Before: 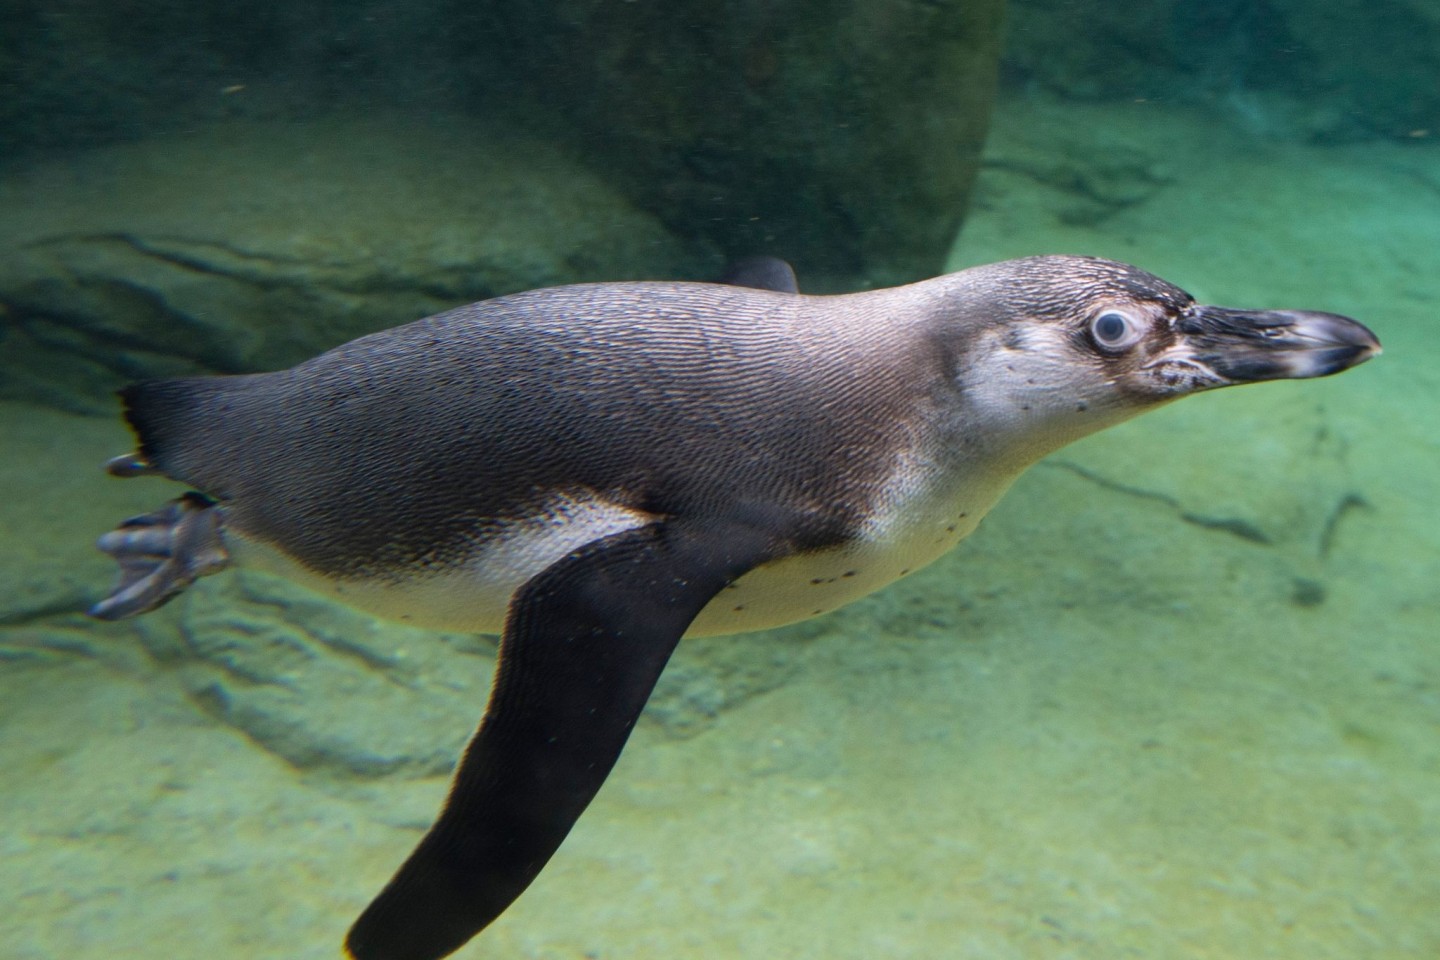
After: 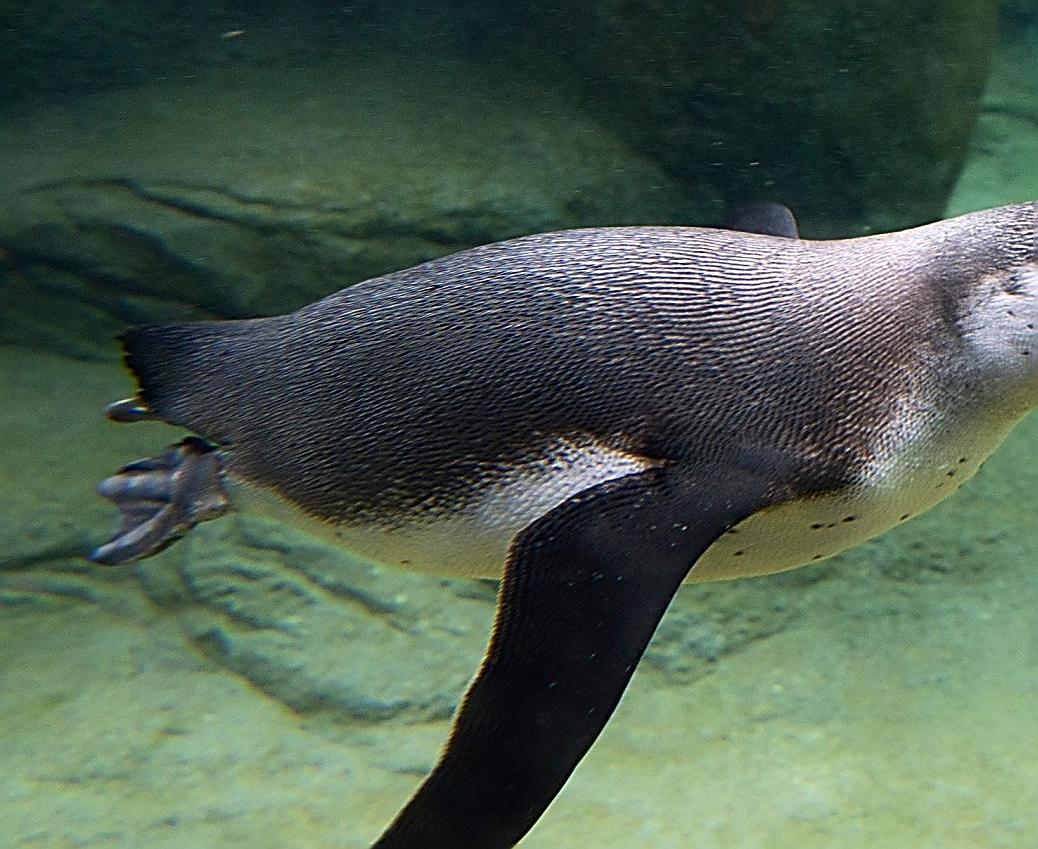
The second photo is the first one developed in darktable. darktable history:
contrast brightness saturation: contrast 0.138
tone equalizer: on, module defaults
crop: top 5.801%, right 27.871%, bottom 5.724%
sharpen: amount 1.994
